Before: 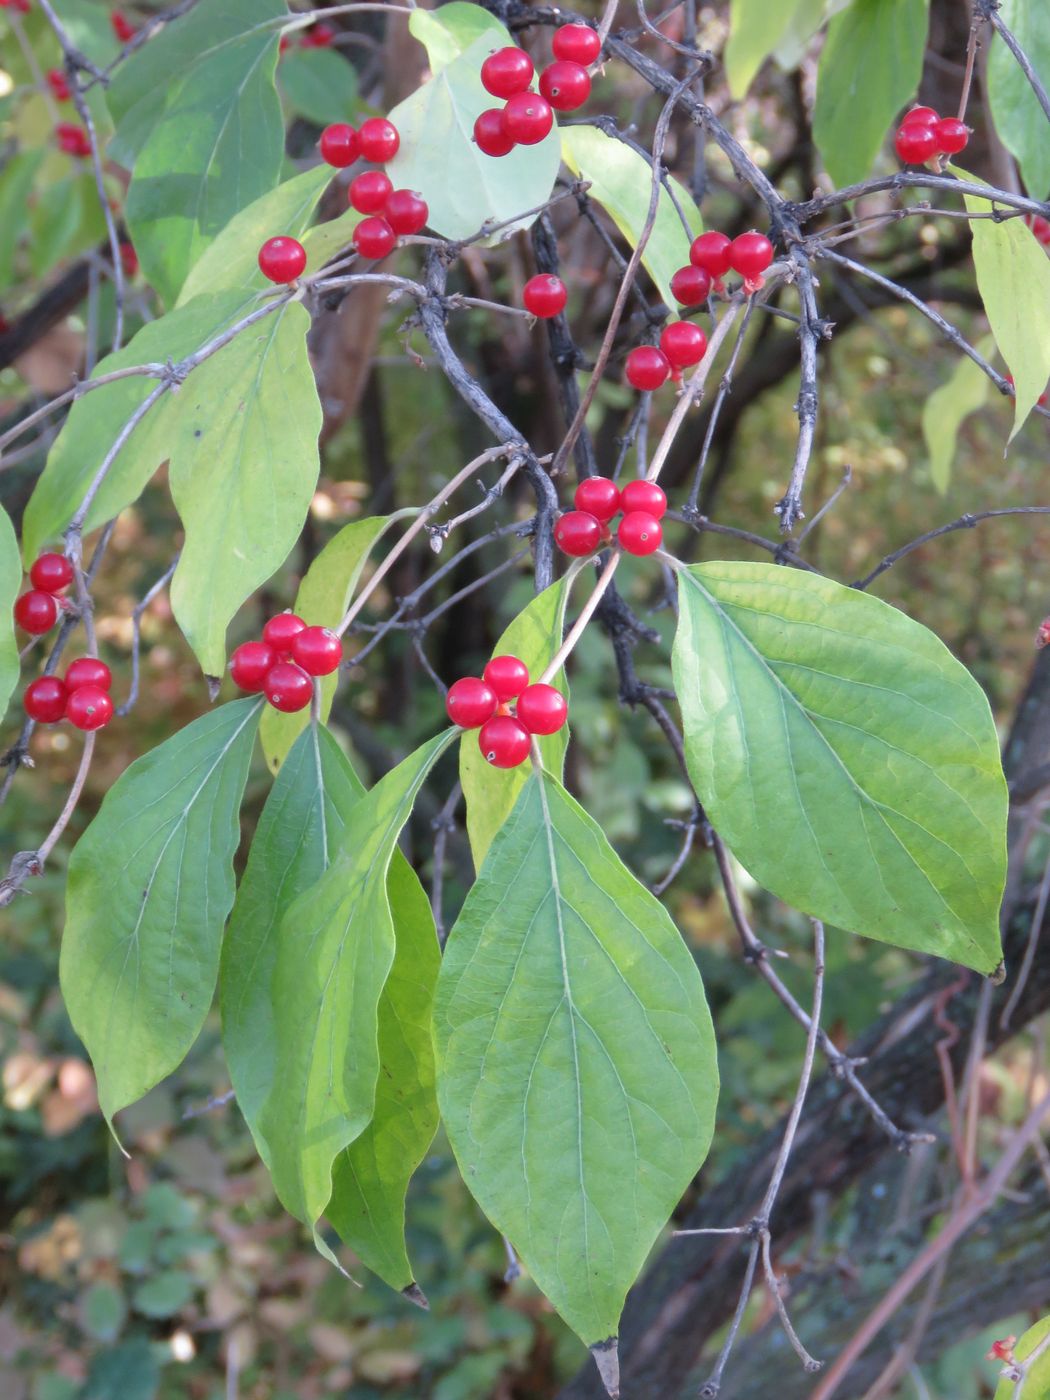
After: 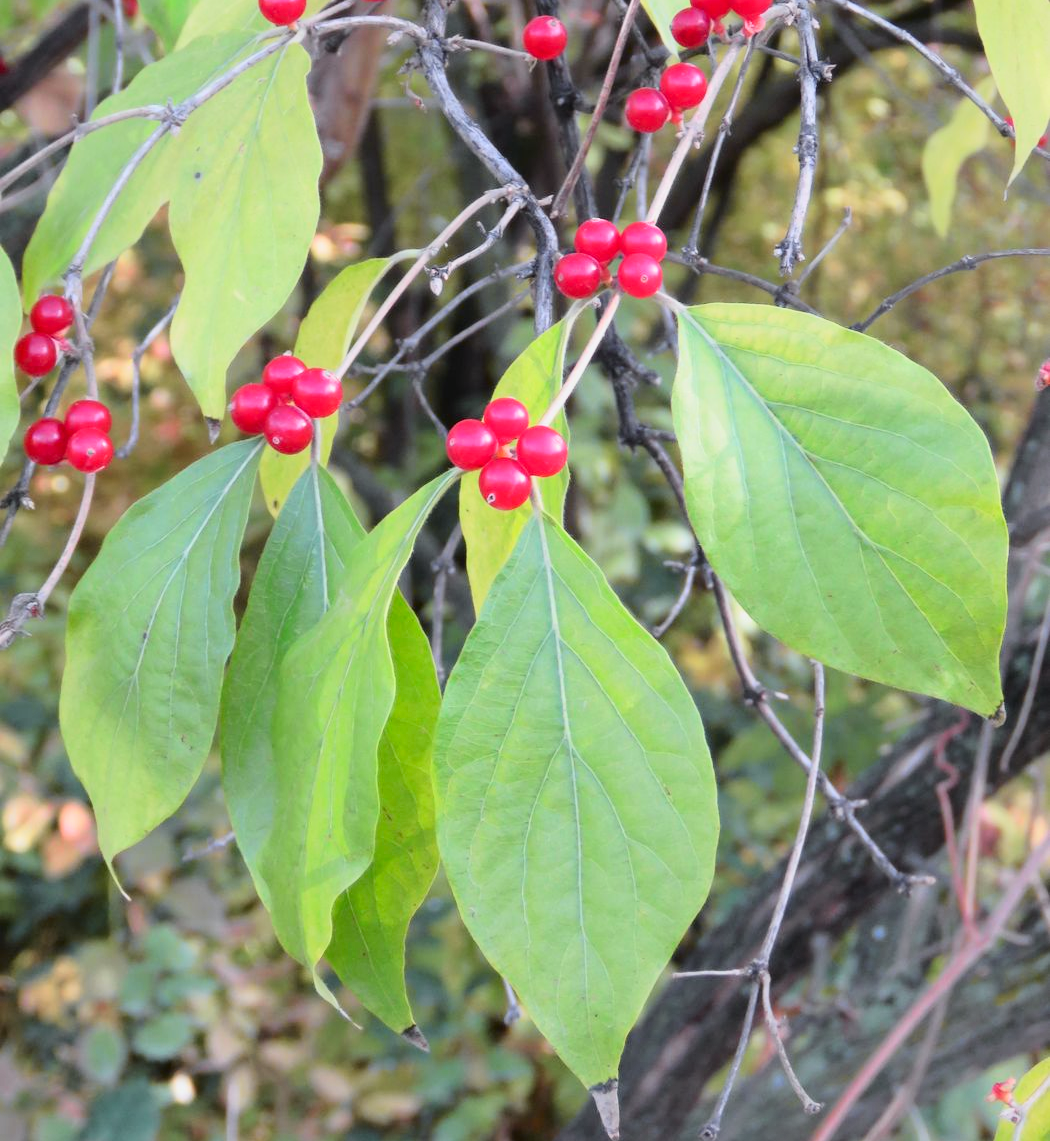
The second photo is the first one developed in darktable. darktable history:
crop and rotate: top 18.444%
tone curve: curves: ch0 [(0, 0.005) (0.103, 0.081) (0.196, 0.197) (0.391, 0.469) (0.491, 0.585) (0.638, 0.751) (0.822, 0.886) (0.997, 0.959)]; ch1 [(0, 0) (0.172, 0.123) (0.324, 0.253) (0.396, 0.388) (0.474, 0.479) (0.499, 0.498) (0.529, 0.528) (0.579, 0.614) (0.633, 0.677) (0.812, 0.856) (1, 1)]; ch2 [(0, 0) (0.411, 0.424) (0.459, 0.478) (0.5, 0.501) (0.517, 0.526) (0.553, 0.583) (0.609, 0.646) (0.708, 0.768) (0.839, 0.916) (1, 1)], color space Lab, independent channels, preserve colors none
